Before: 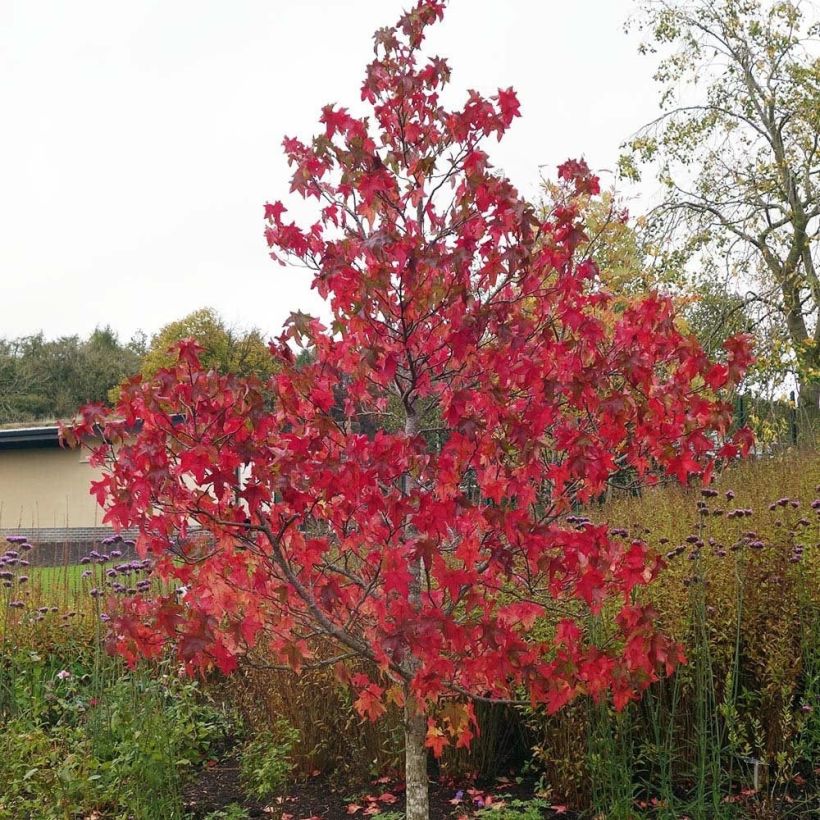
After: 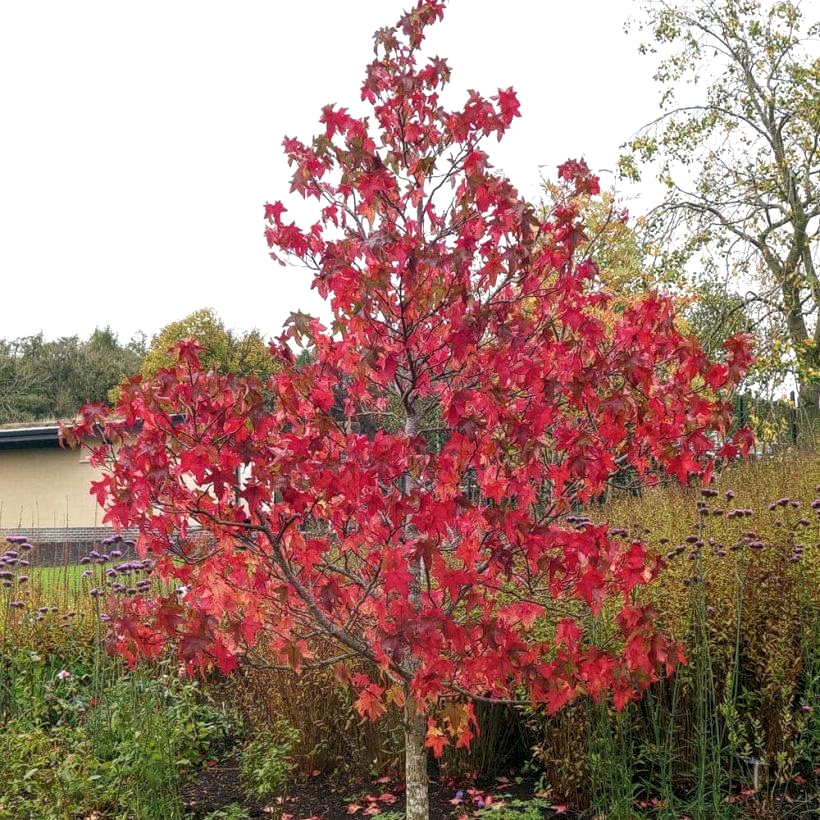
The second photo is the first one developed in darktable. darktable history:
local contrast: on, module defaults
exposure: black level correction 0, exposure 0.2 EV, compensate highlight preservation false
